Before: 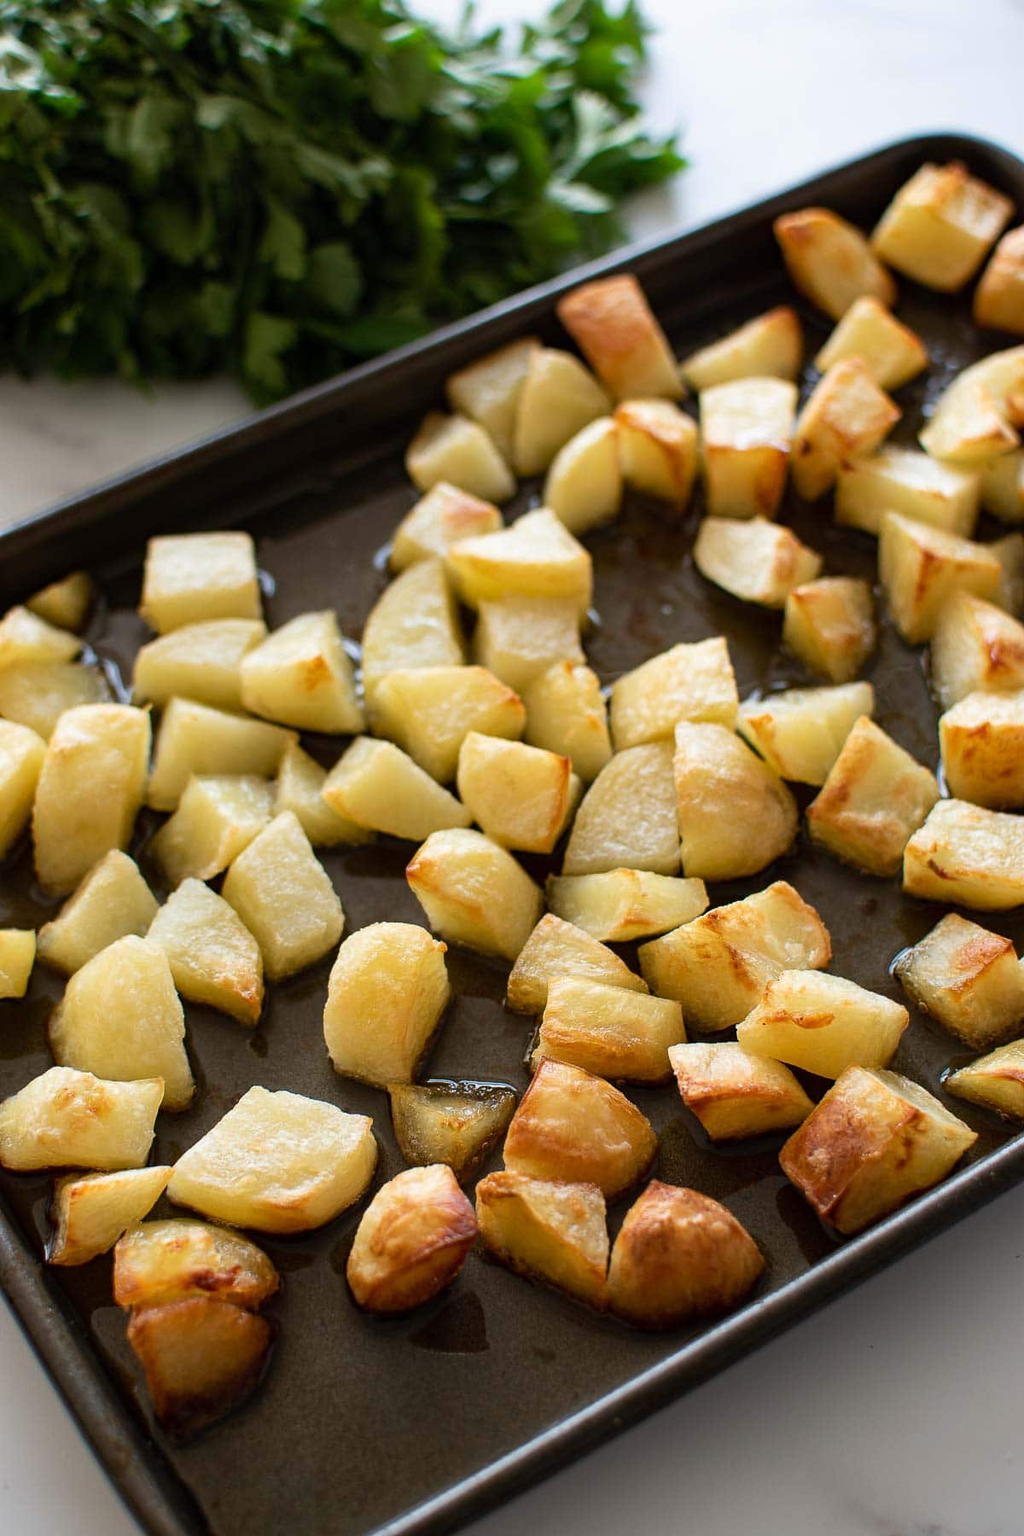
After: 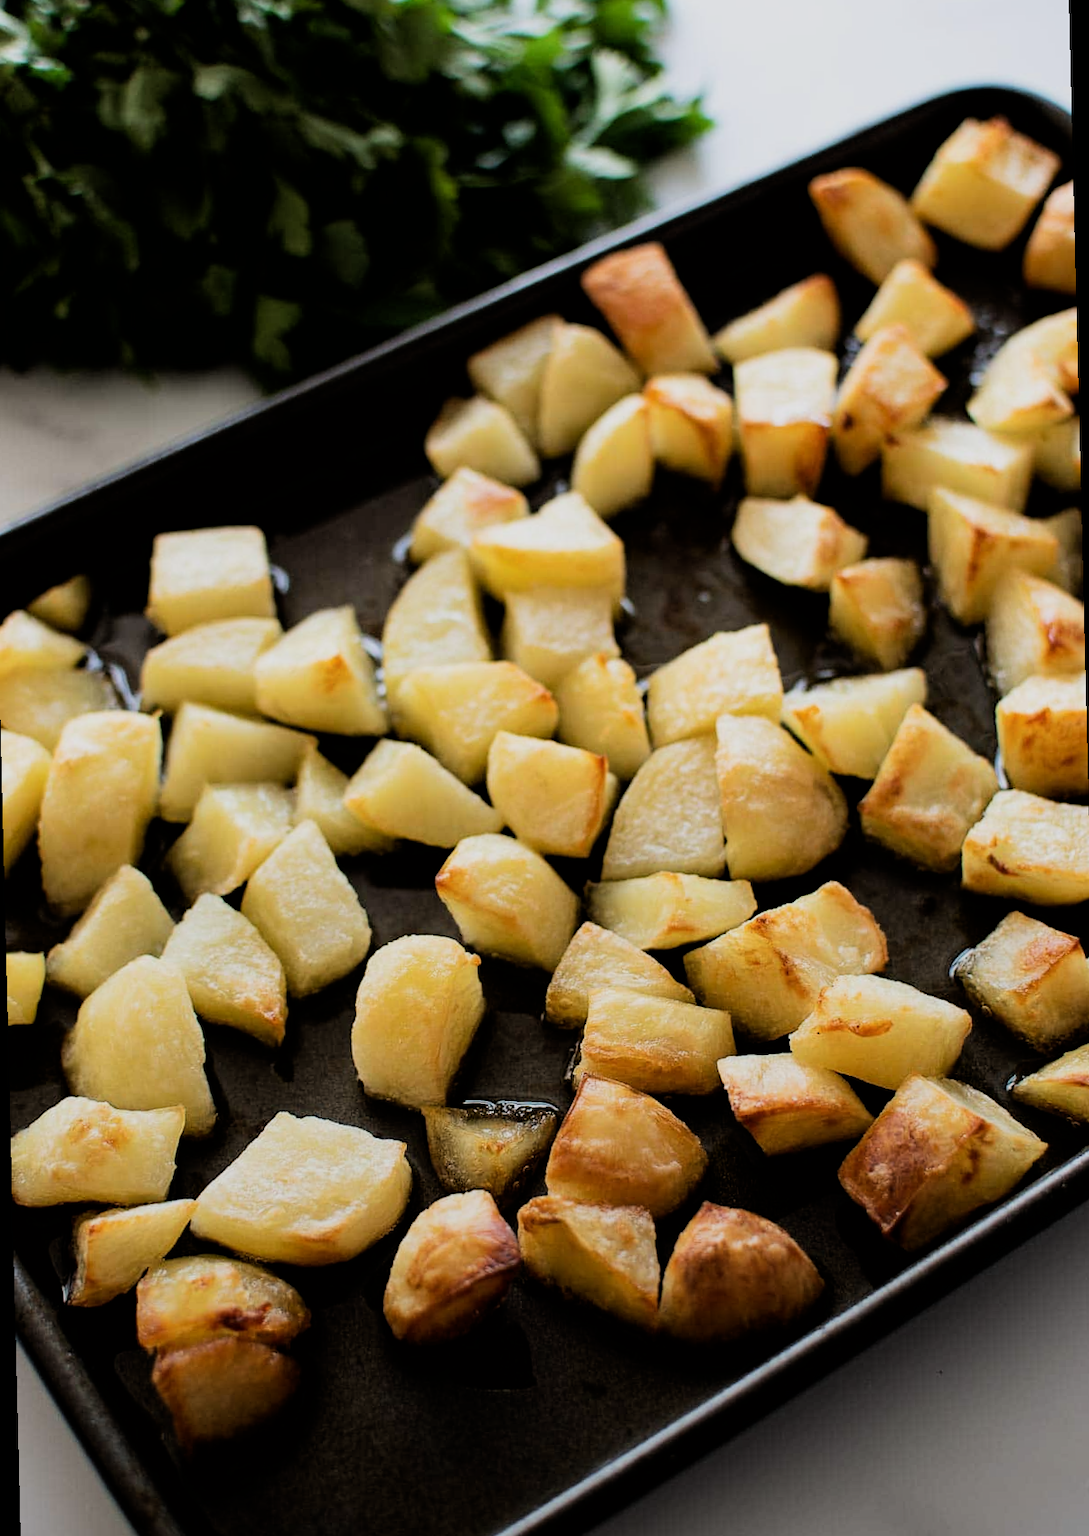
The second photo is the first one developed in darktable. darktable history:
filmic rgb: black relative exposure -5 EV, hardness 2.88, contrast 1.3, highlights saturation mix -30%
graduated density: rotation -180°, offset 24.95
rotate and perspective: rotation -1.42°, crop left 0.016, crop right 0.984, crop top 0.035, crop bottom 0.965
